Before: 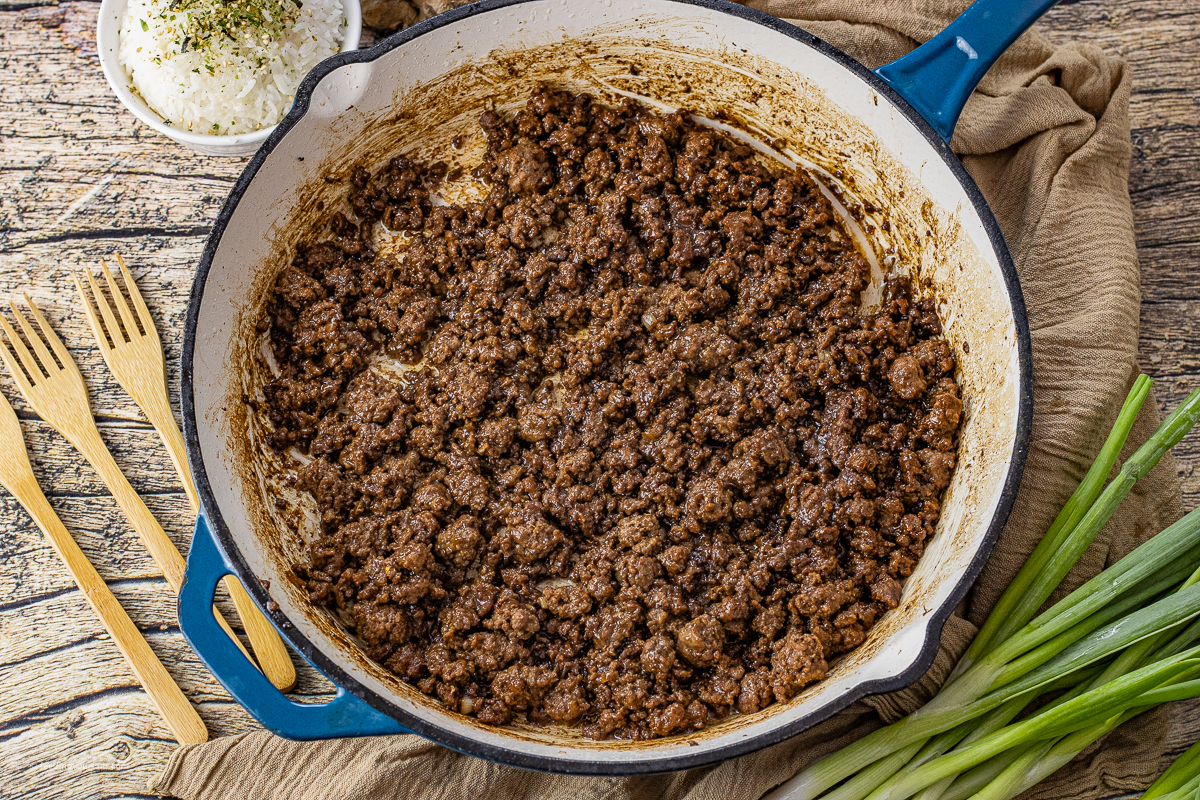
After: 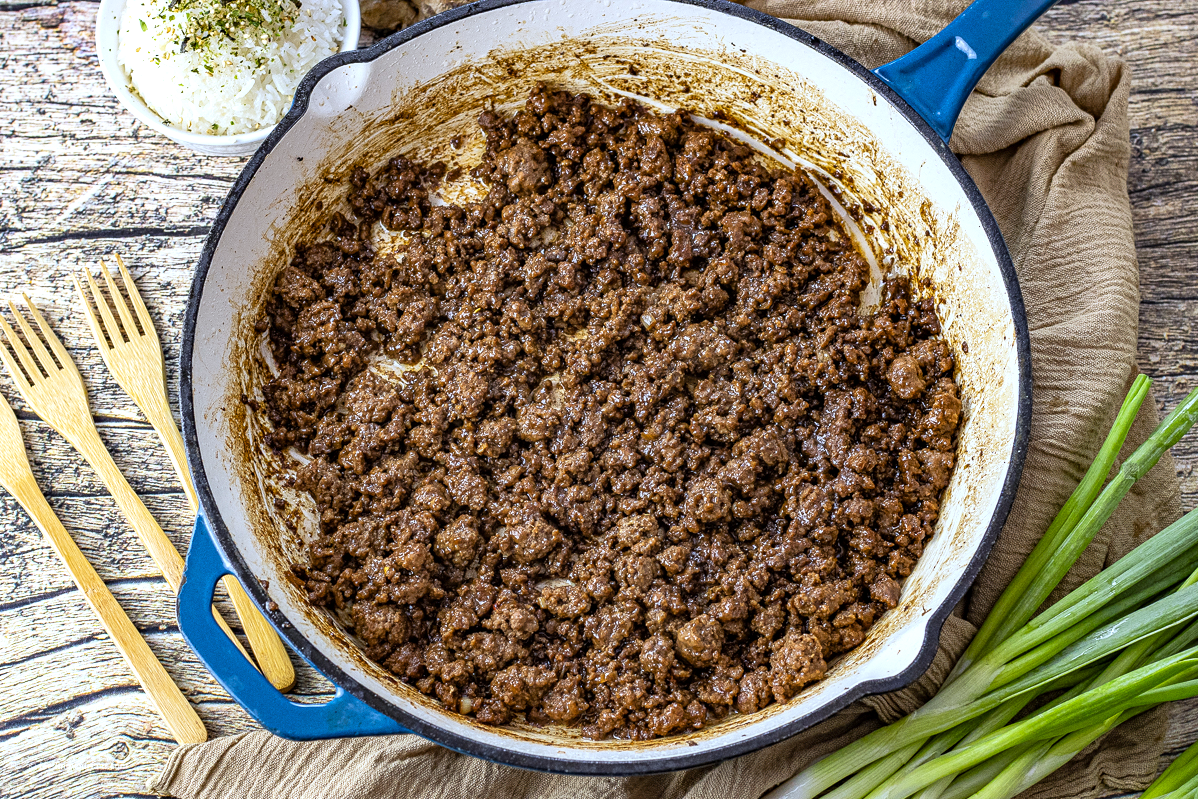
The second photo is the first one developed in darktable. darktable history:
white balance: red 0.924, blue 1.095
exposure: black level correction 0.001, exposure 0.5 EV, compensate exposure bias true, compensate highlight preservation false
crop and rotate: left 0.126%
